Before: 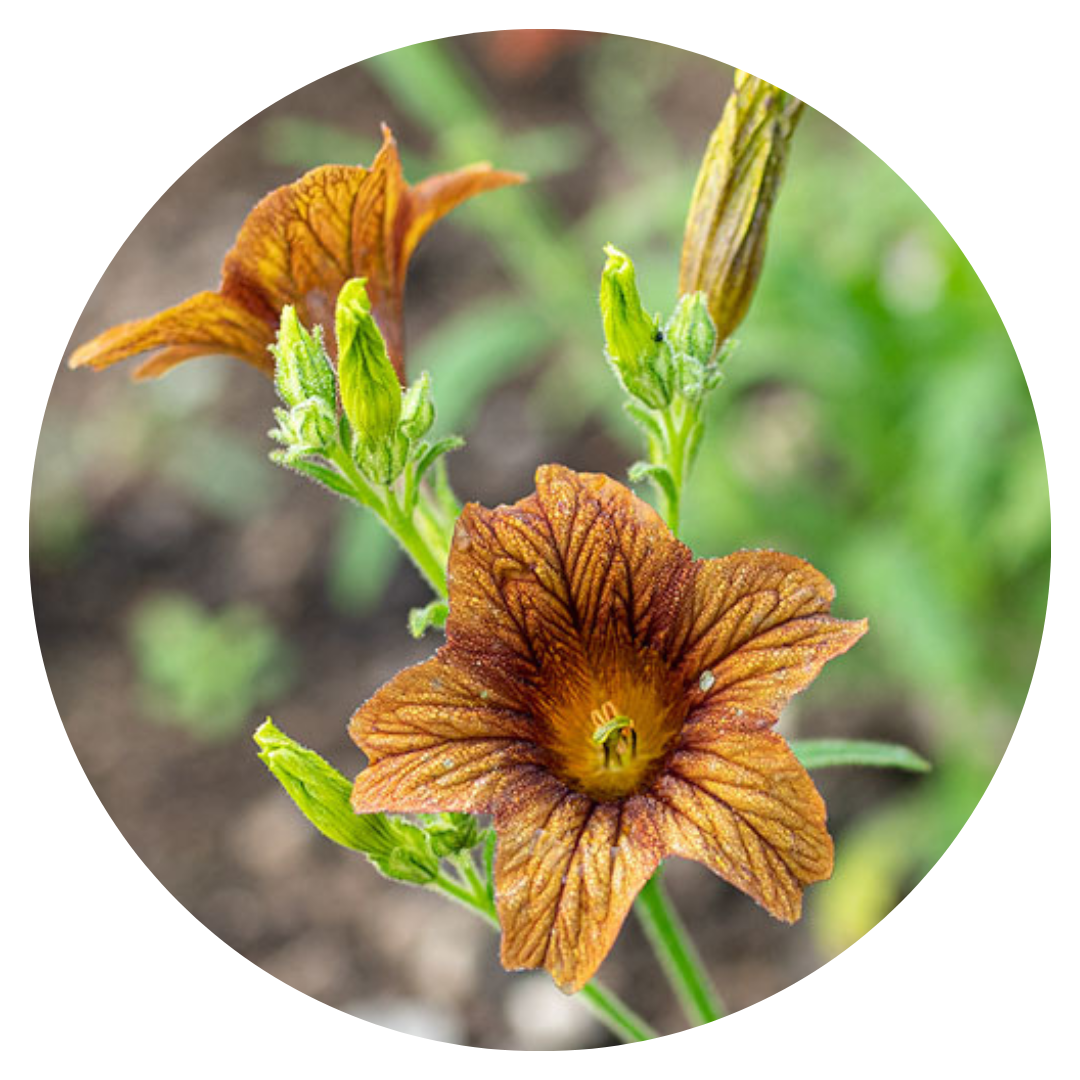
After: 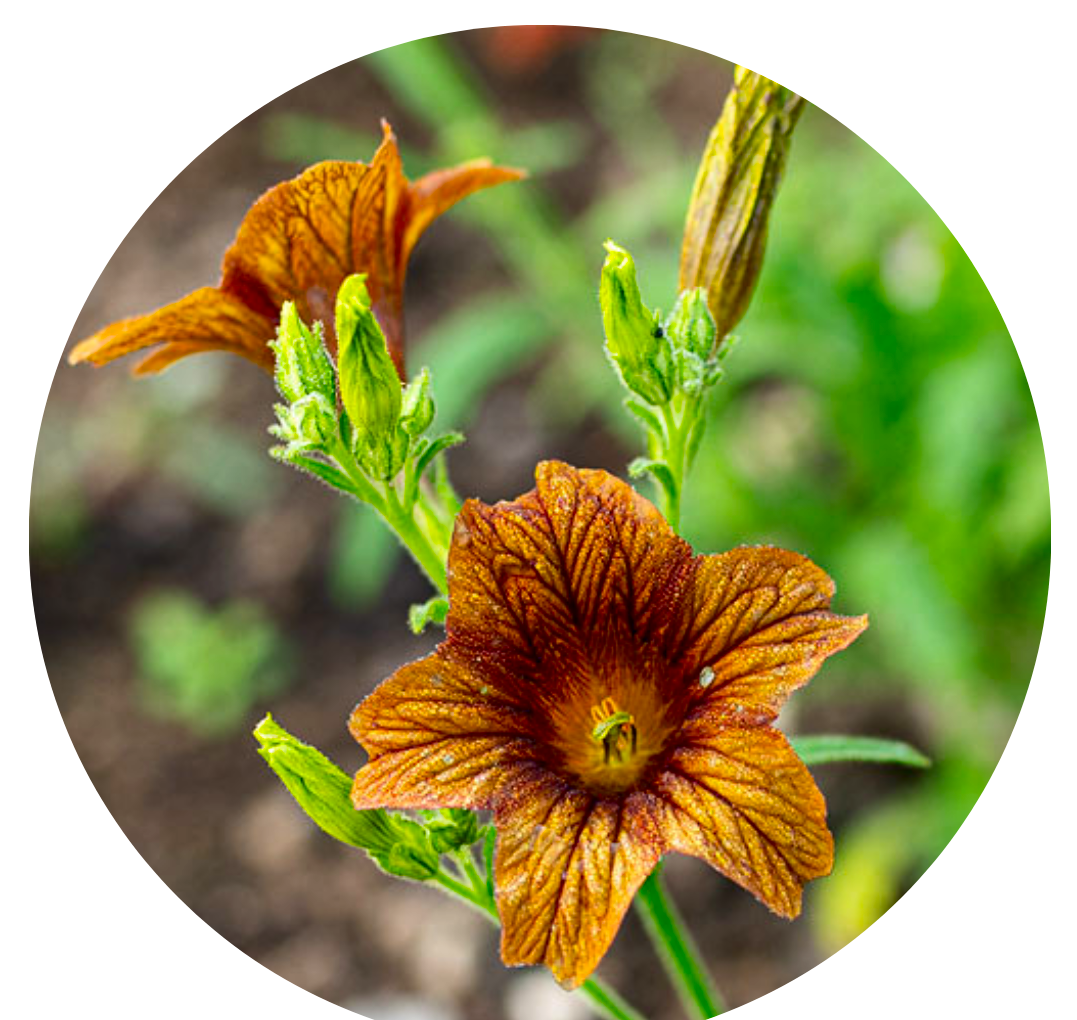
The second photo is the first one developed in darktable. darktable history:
color balance rgb: perceptual saturation grading › global saturation 10%, global vibrance 10%
crop: top 0.448%, right 0.264%, bottom 5.045%
contrast brightness saturation: contrast 0.12, brightness -0.12, saturation 0.2
